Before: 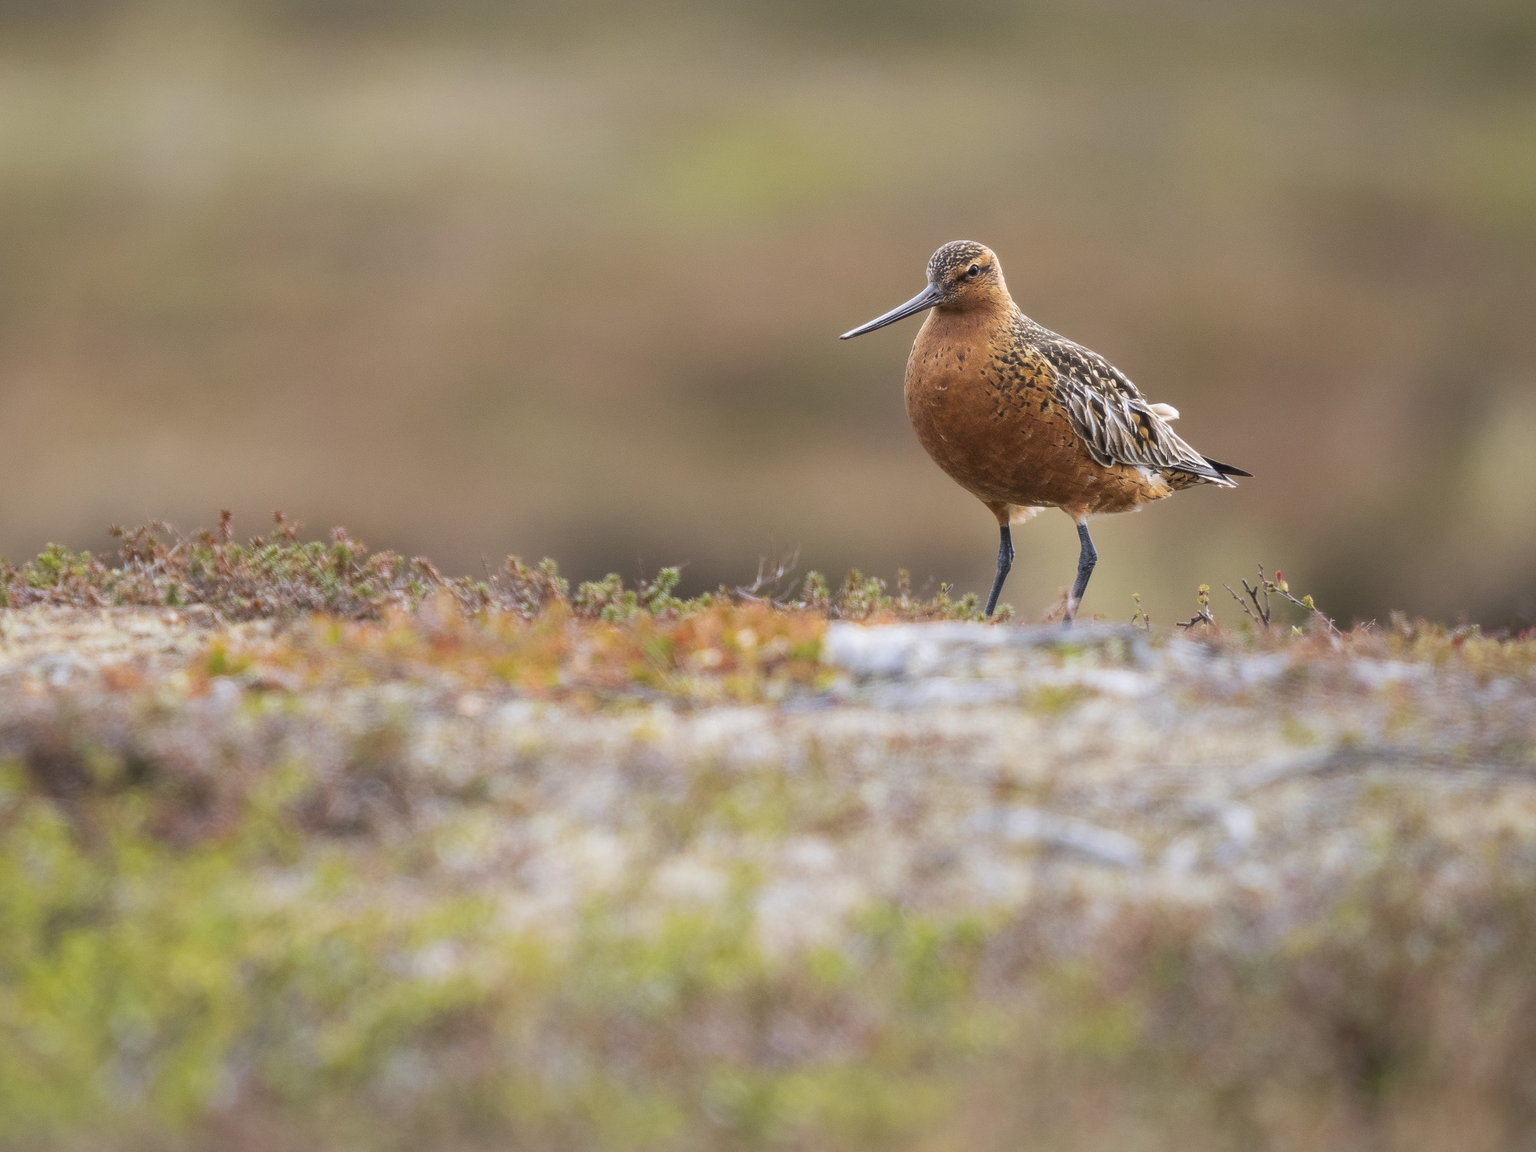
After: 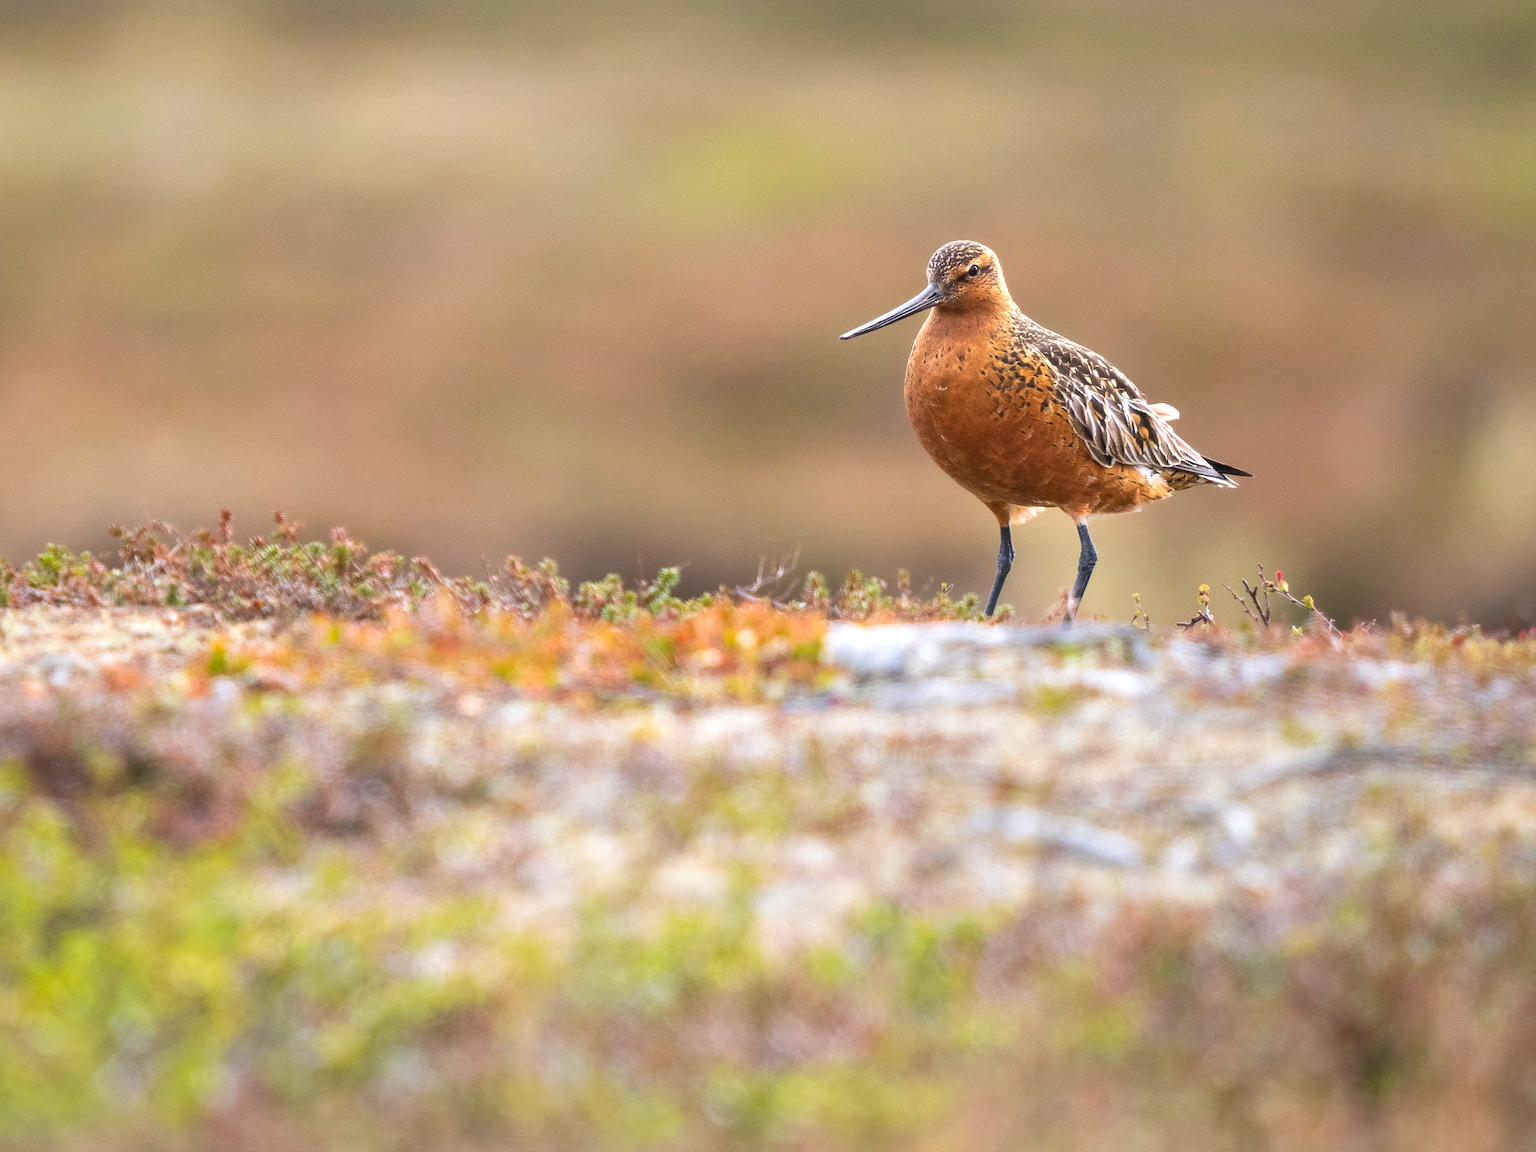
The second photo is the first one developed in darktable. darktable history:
color balance rgb: linear chroma grading › global chroma 10%, global vibrance 10%, contrast 15%, saturation formula JzAzBz (2021)
tone equalizer: -8 EV 1 EV, -7 EV 1 EV, -6 EV 1 EV, -5 EV 1 EV, -4 EV 1 EV, -3 EV 0.75 EV, -2 EV 0.5 EV, -1 EV 0.25 EV
